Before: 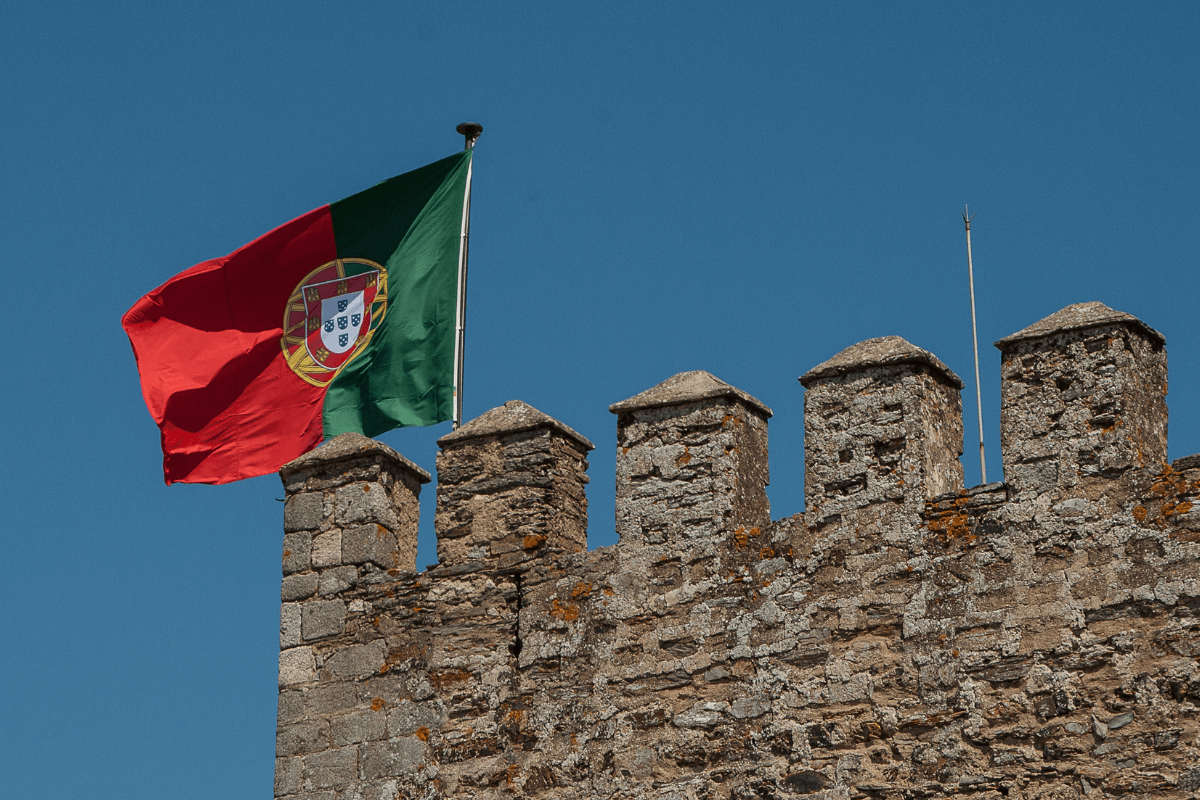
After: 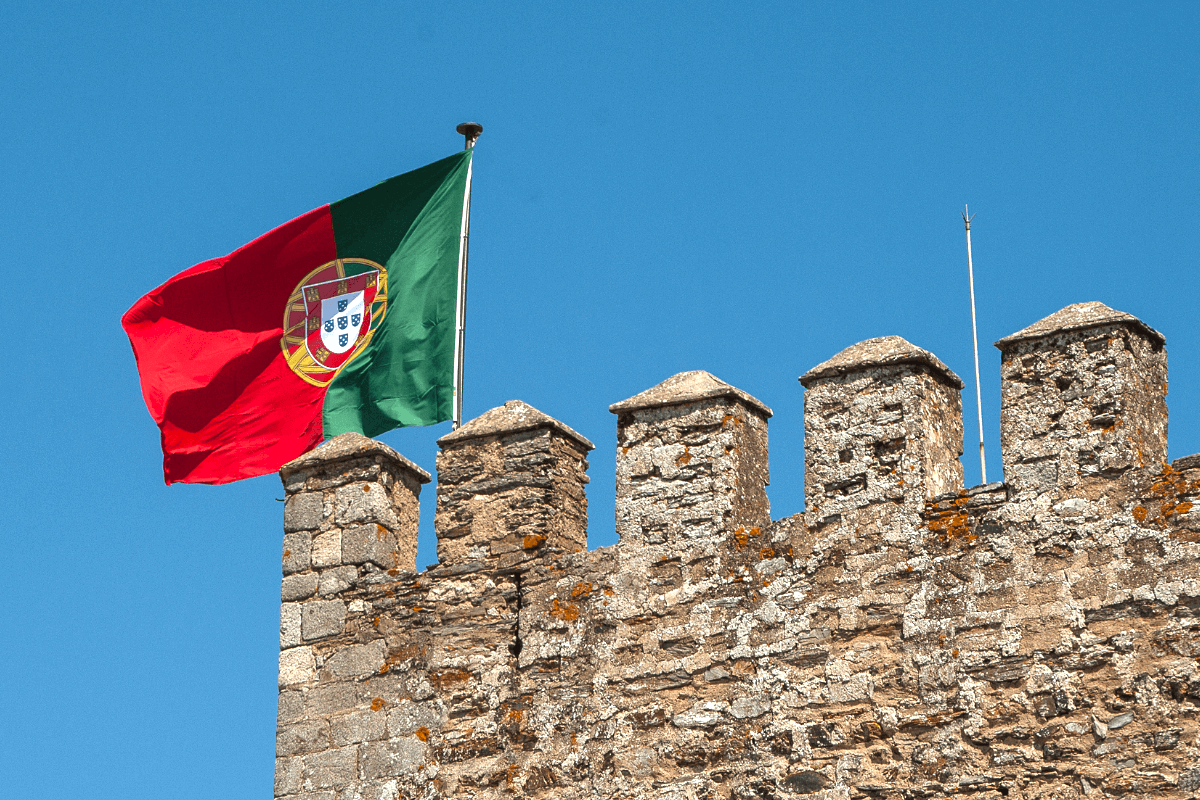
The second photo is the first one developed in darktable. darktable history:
exposure: black level correction 0, exposure 1.458 EV, compensate exposure bias true, compensate highlight preservation false
color zones: curves: ch0 [(0, 0.425) (0.143, 0.422) (0.286, 0.42) (0.429, 0.419) (0.571, 0.419) (0.714, 0.42) (0.857, 0.422) (1, 0.425)]
